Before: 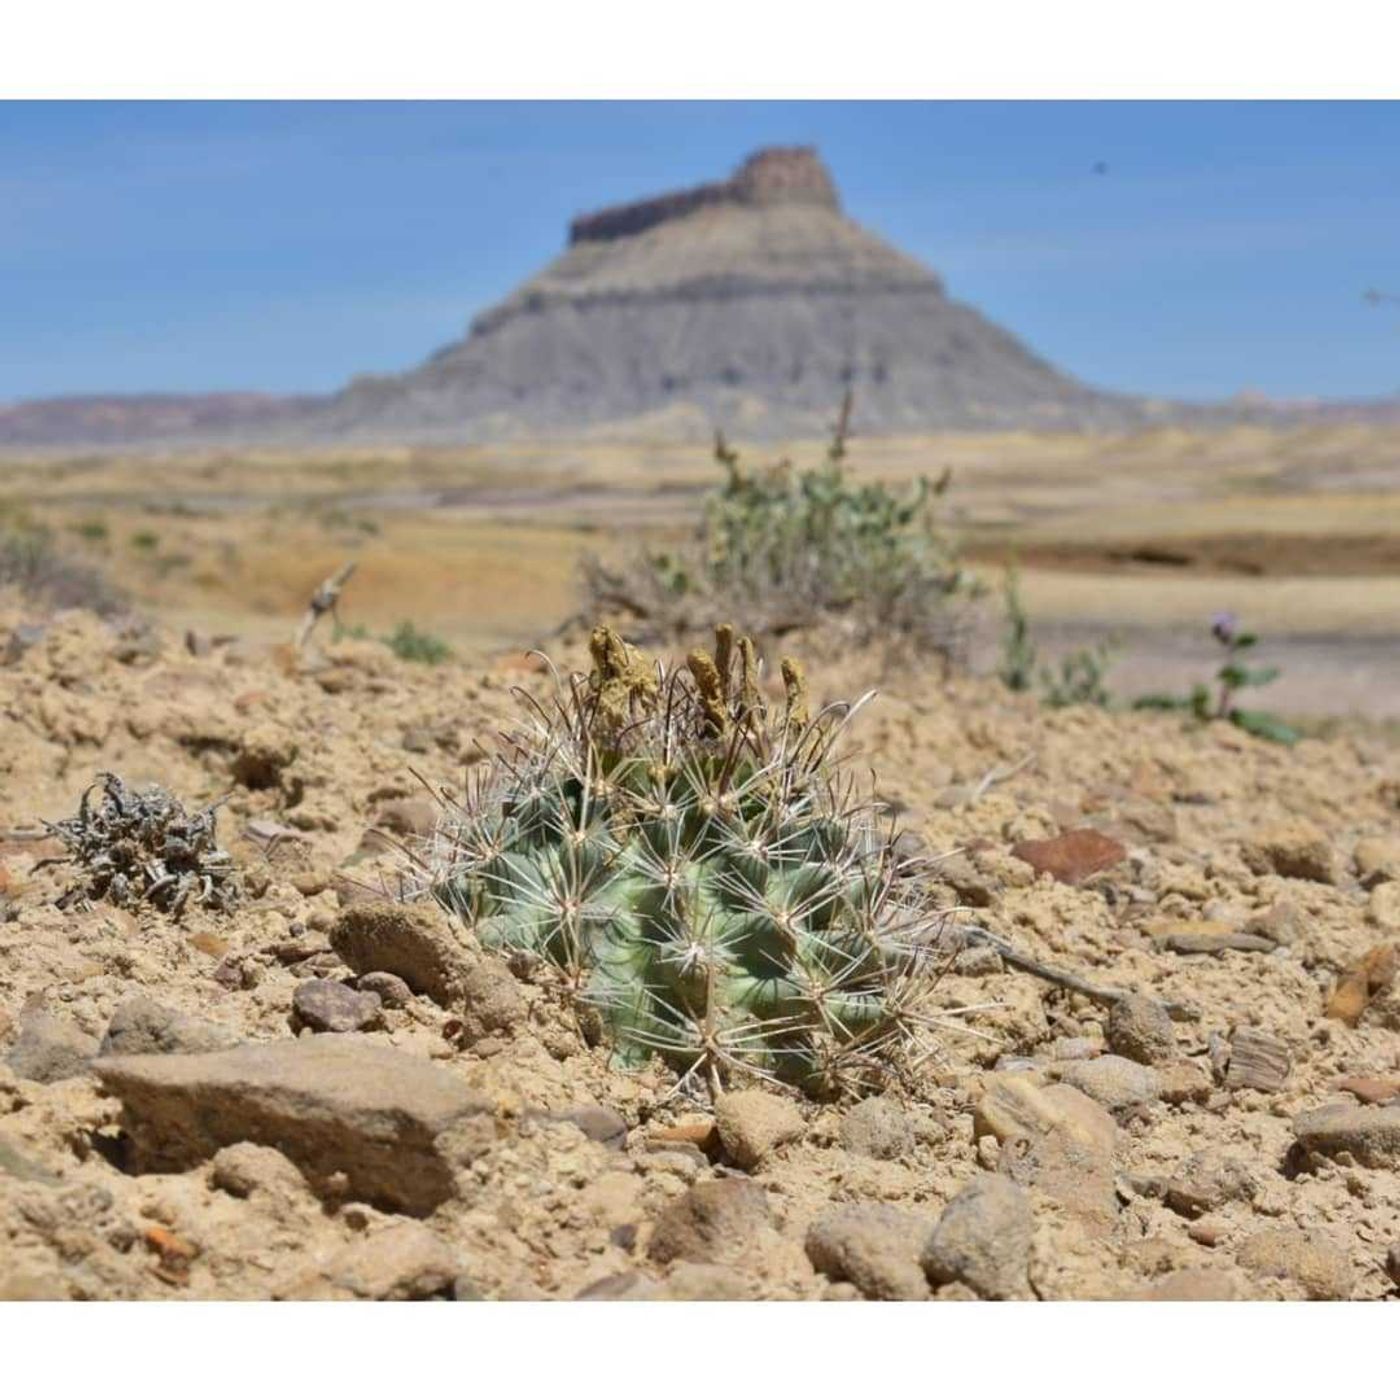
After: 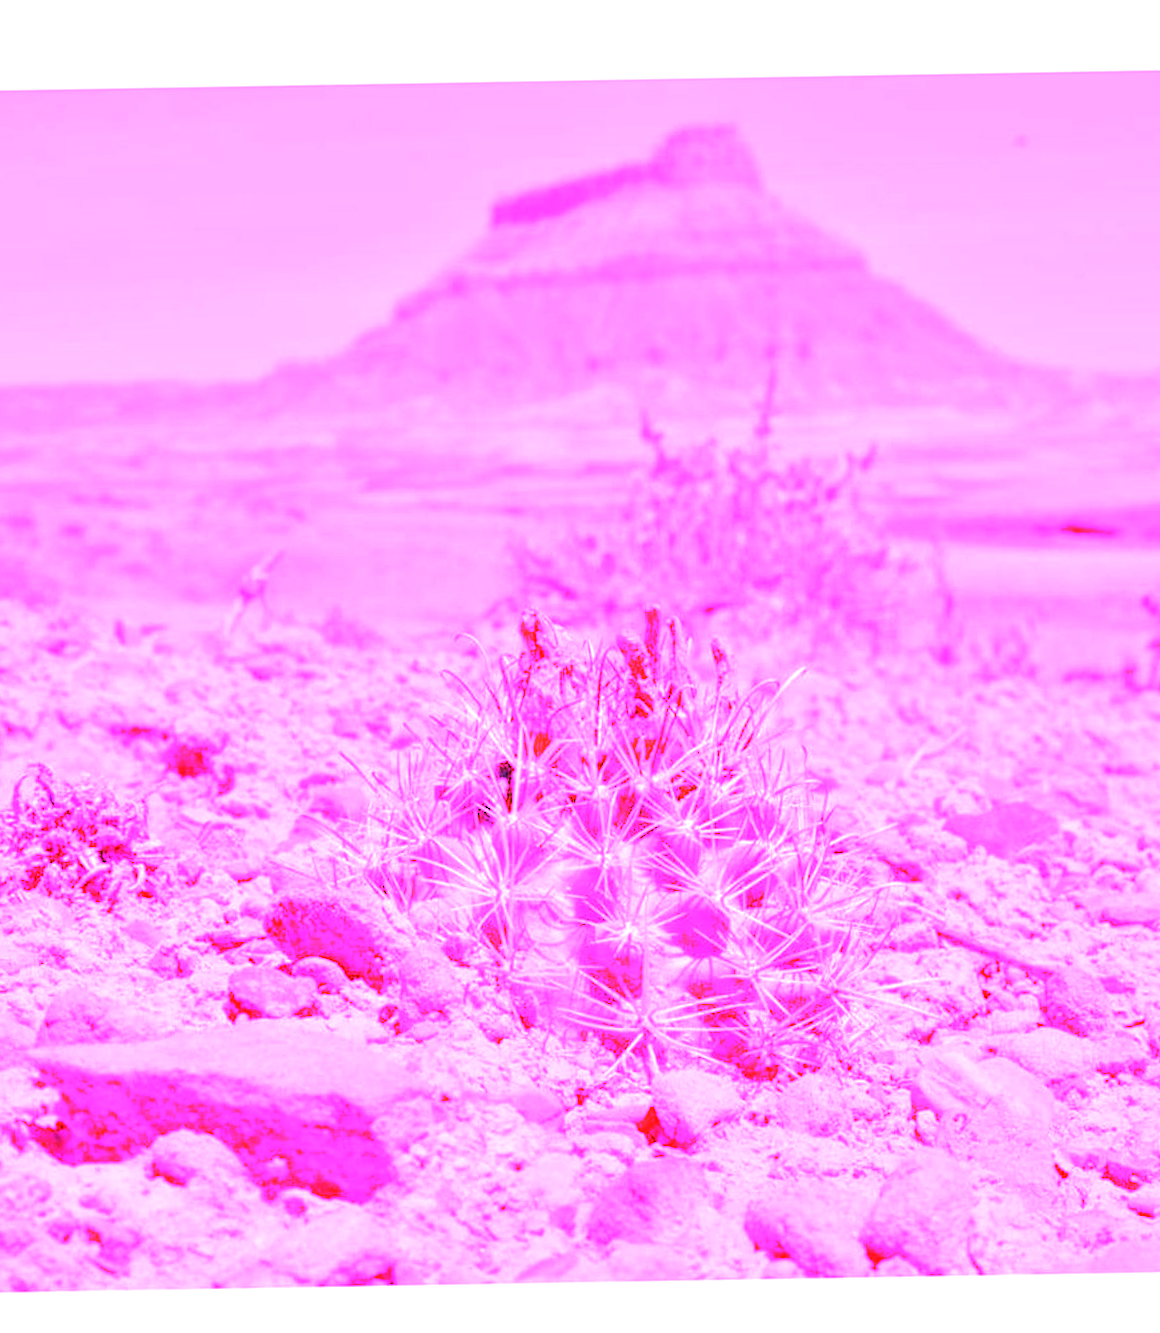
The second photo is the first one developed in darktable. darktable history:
crop and rotate: angle 1°, left 4.281%, top 0.642%, right 11.383%, bottom 2.486%
white balance: red 8, blue 8
color correction: highlights a* -0.137, highlights b* -5.91, shadows a* -0.137, shadows b* -0.137
